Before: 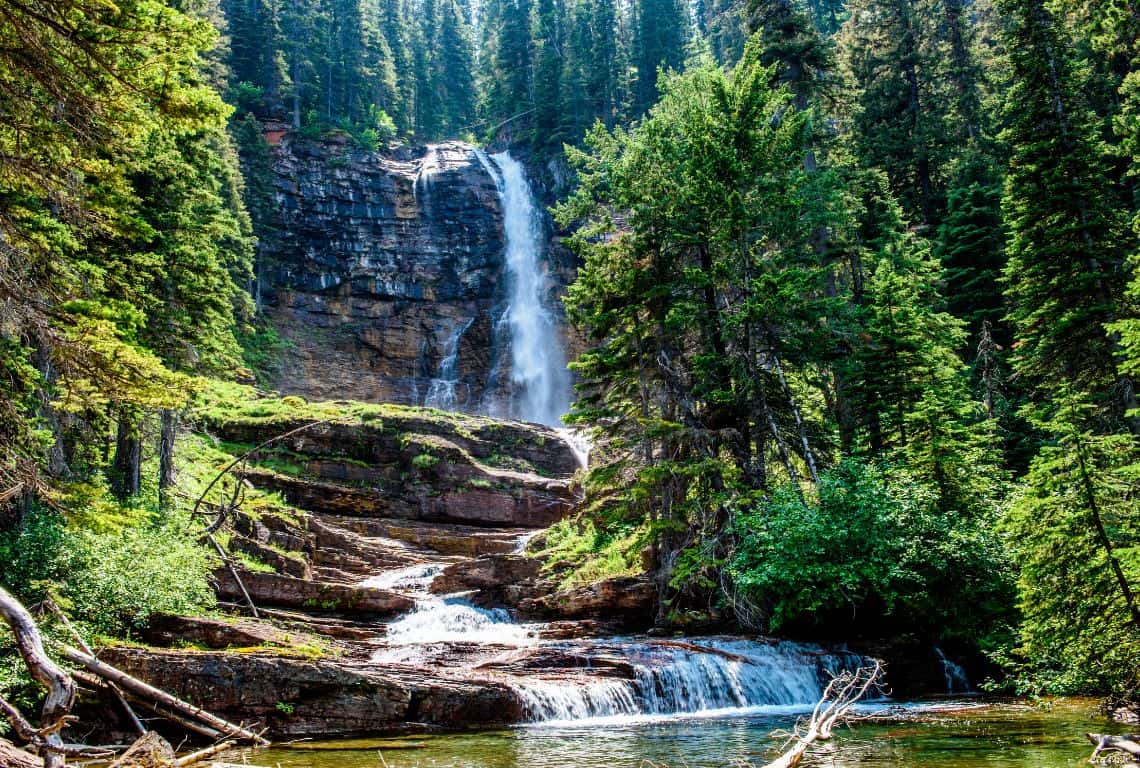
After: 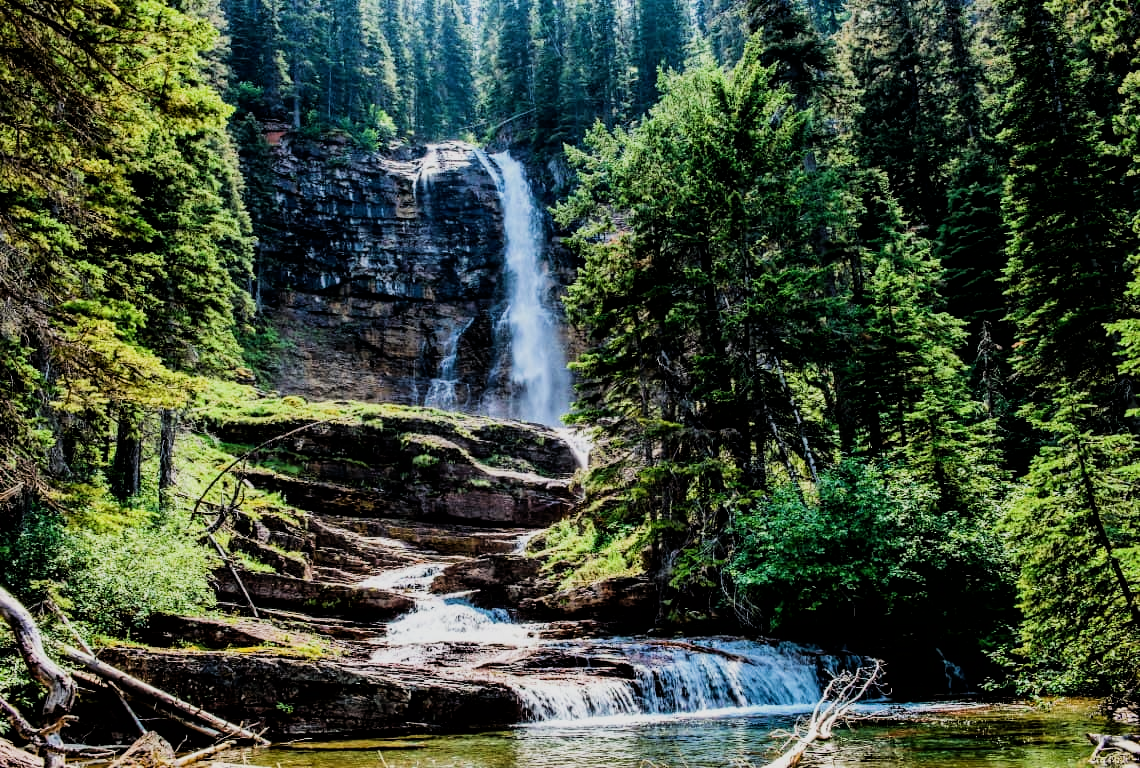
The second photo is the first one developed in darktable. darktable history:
filmic rgb: black relative exposure -5.14 EV, white relative exposure 3.95 EV, hardness 2.89, contrast 1.297, highlights saturation mix -31.33%
